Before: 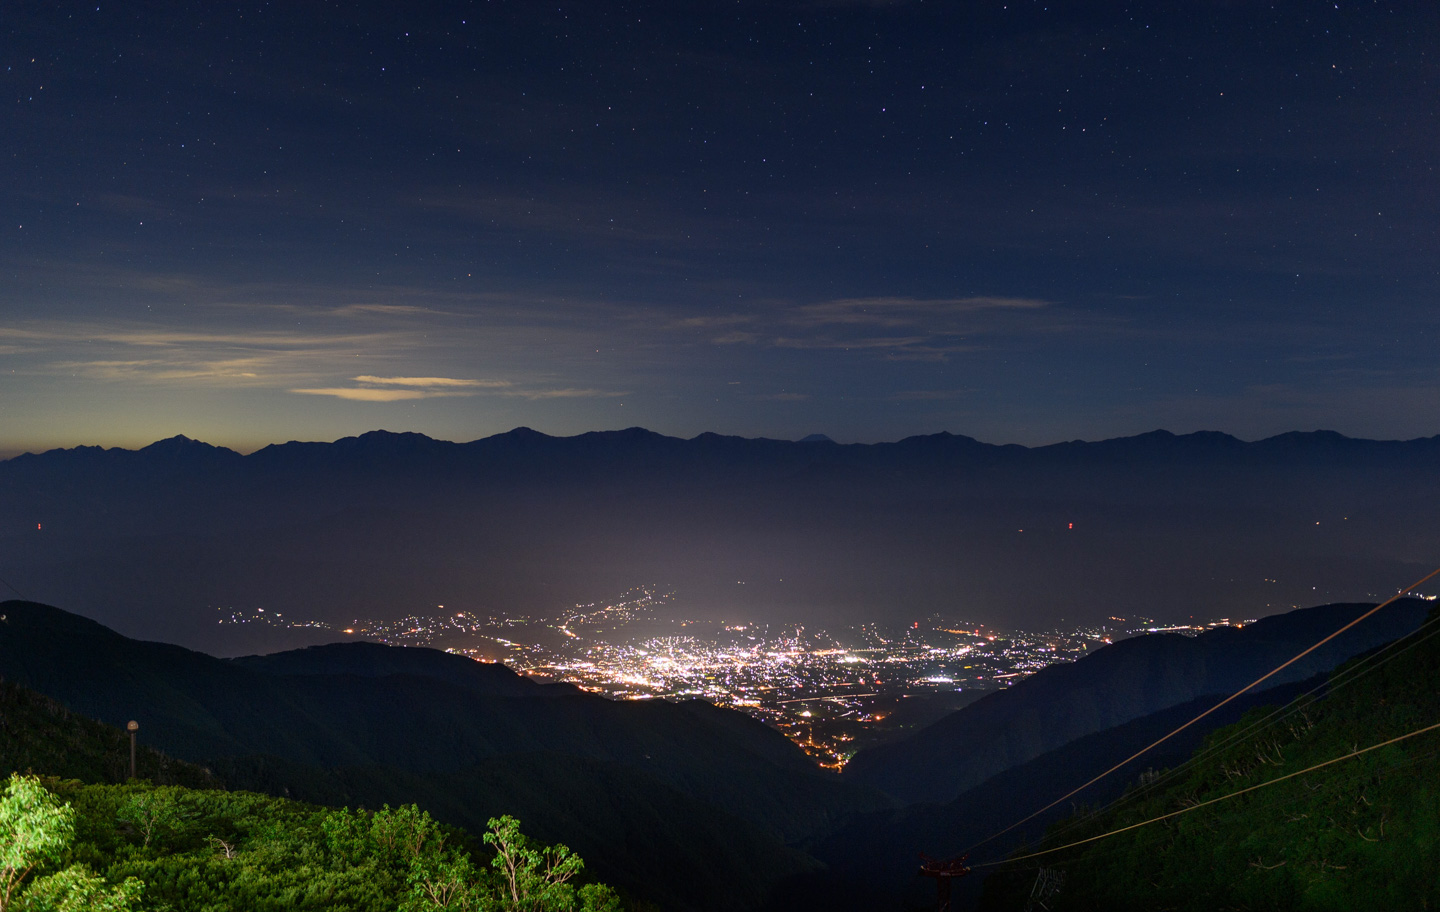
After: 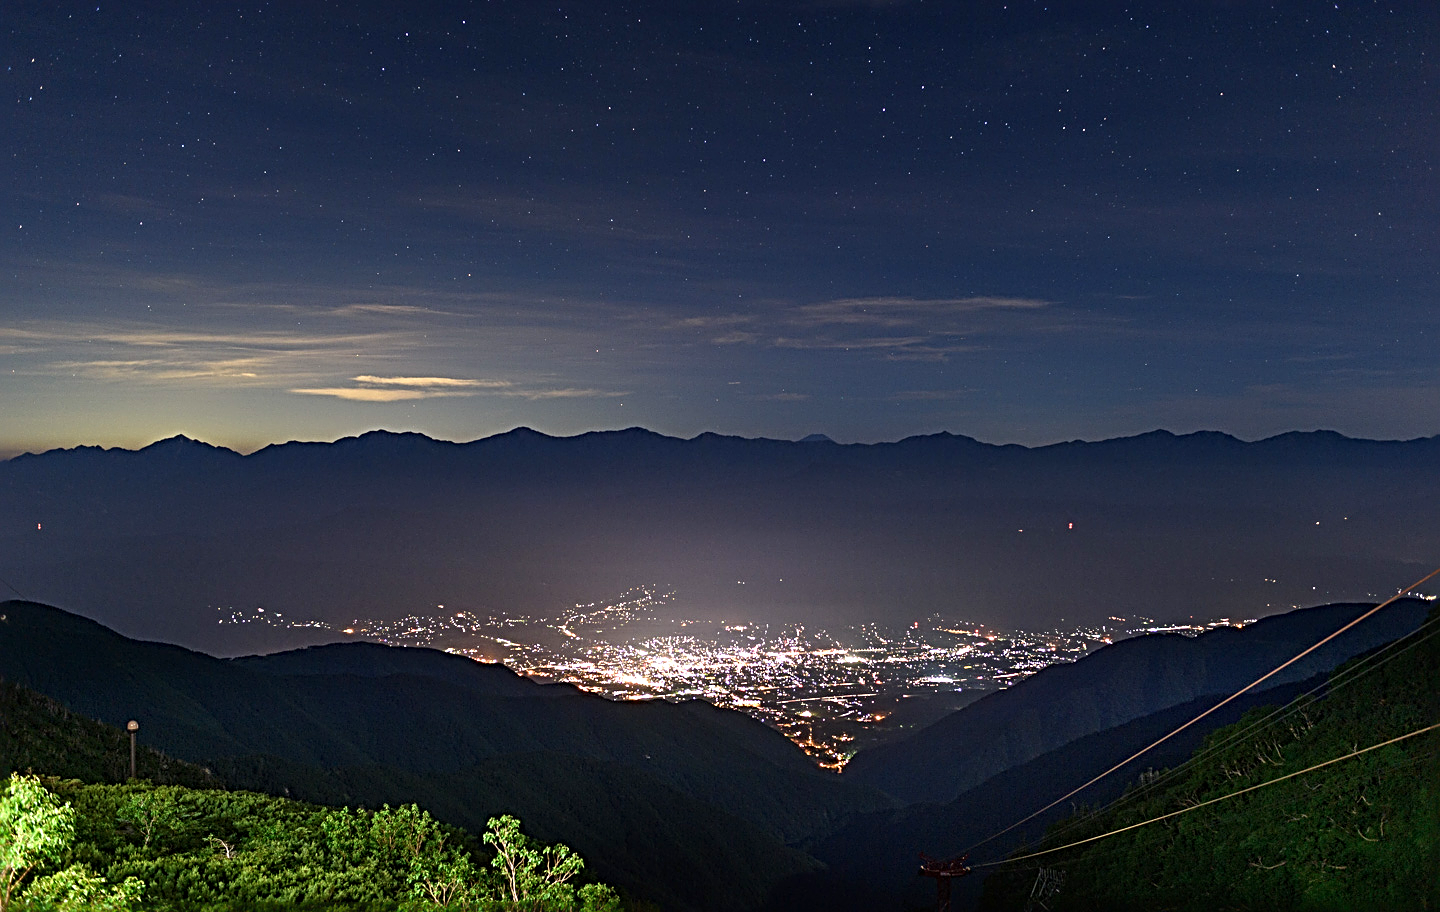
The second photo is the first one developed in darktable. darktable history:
exposure: exposure 0.496 EV, compensate highlight preservation false
sharpen: radius 3.69, amount 0.928
